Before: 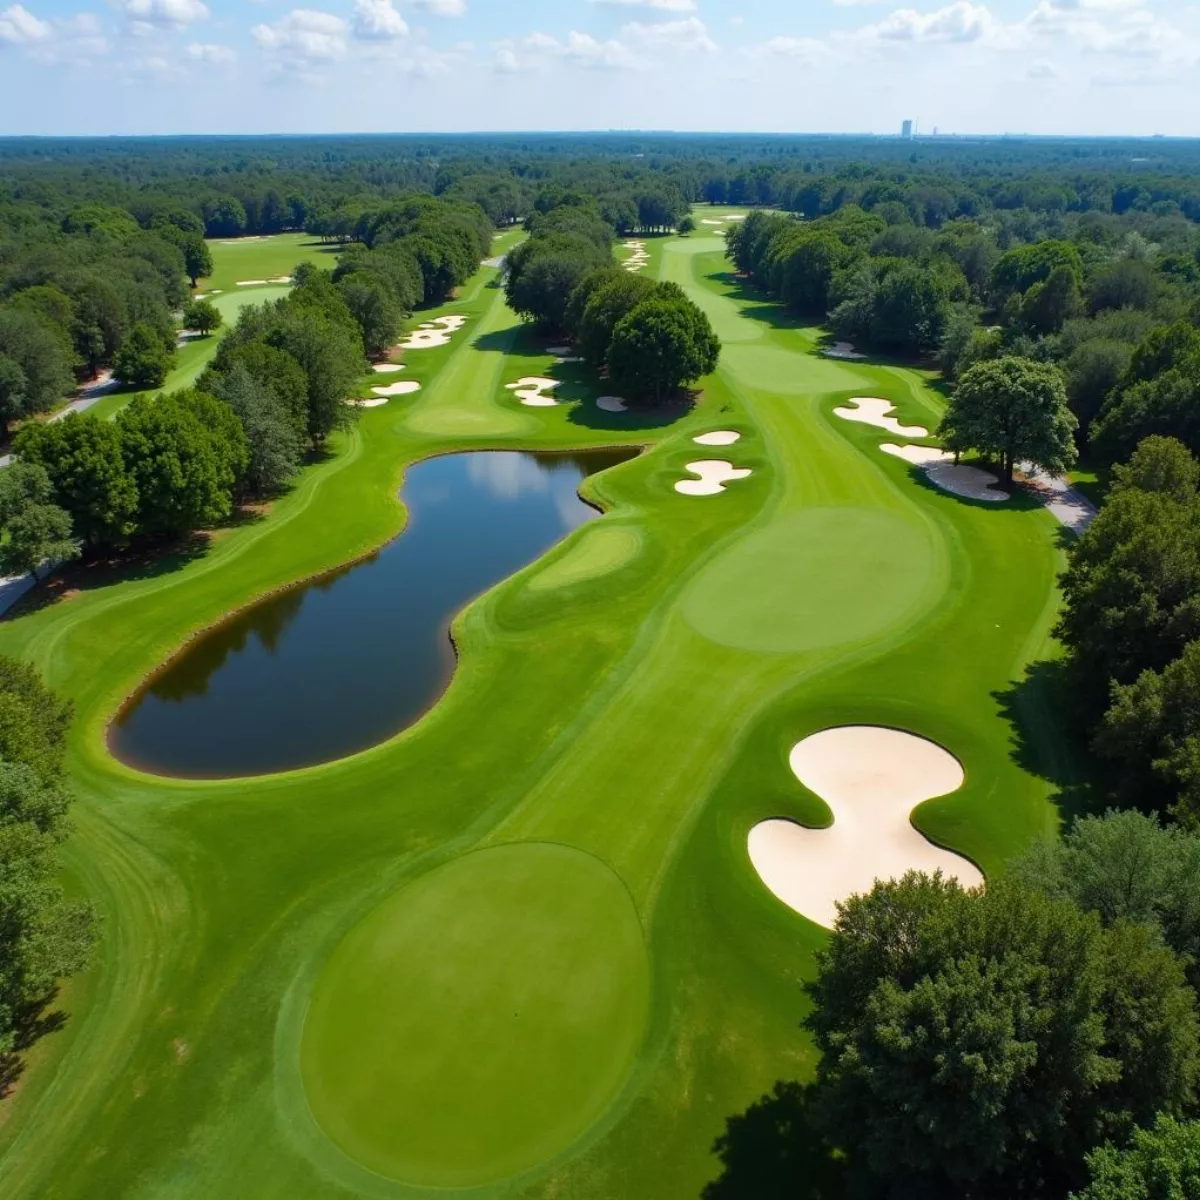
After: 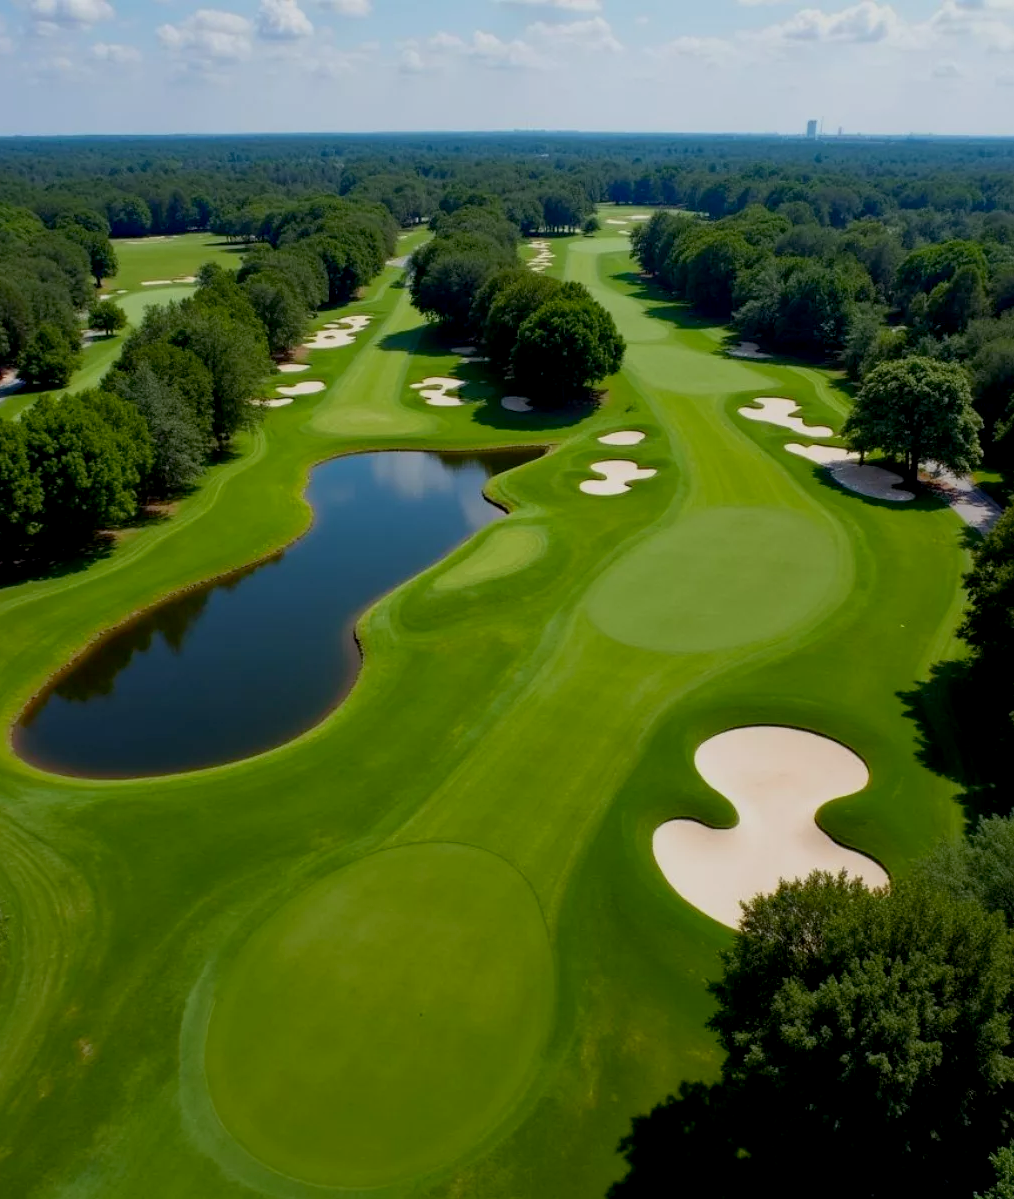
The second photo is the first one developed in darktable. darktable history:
exposure: black level correction 0.011, exposure -0.483 EV, compensate highlight preservation false
crop: left 7.991%, right 7.454%
